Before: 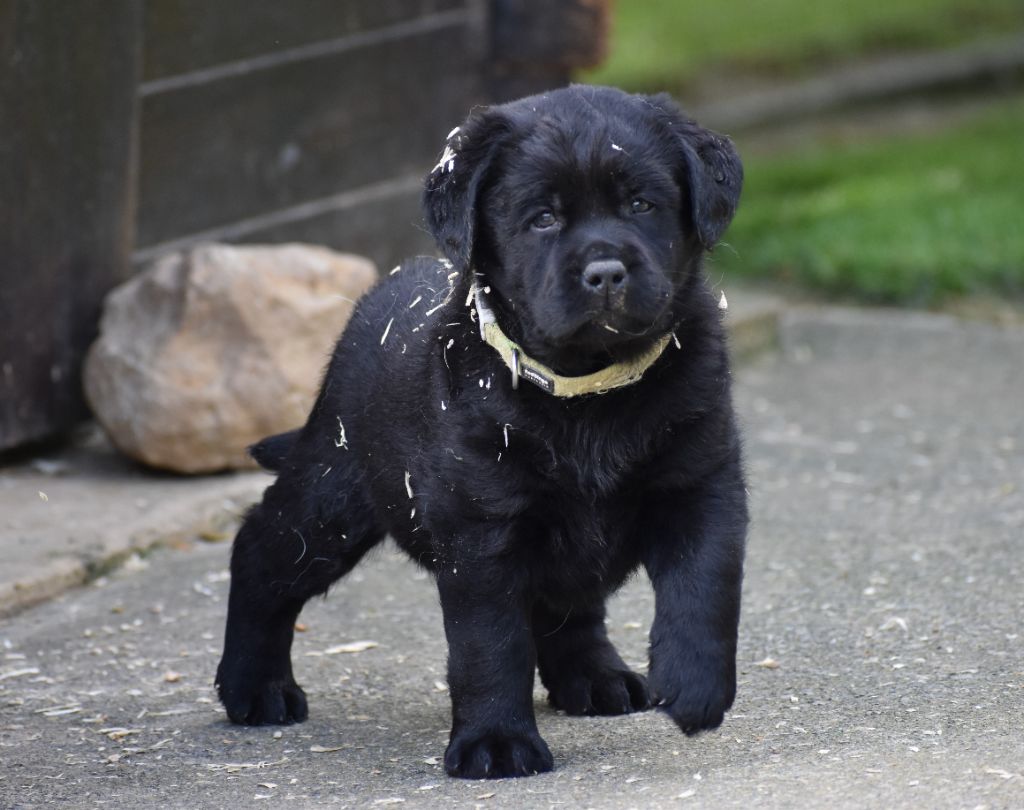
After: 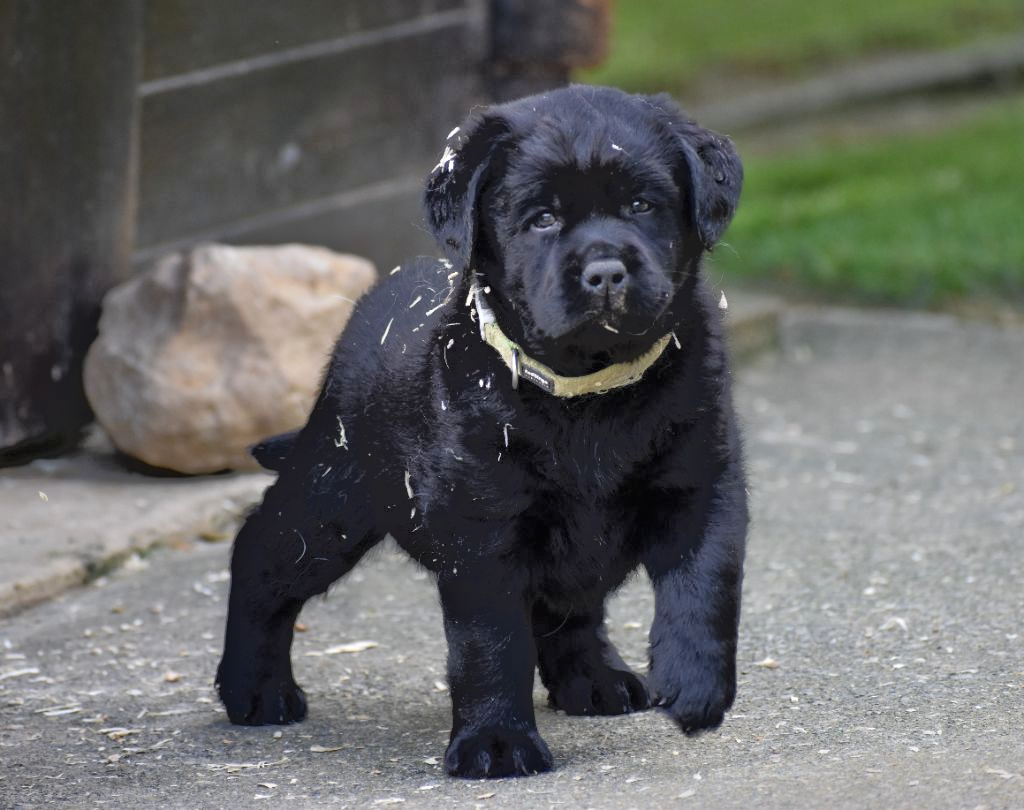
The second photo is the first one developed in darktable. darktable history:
tone equalizer: -7 EV -0.621 EV, -6 EV 0.994 EV, -5 EV -0.488 EV, -4 EV 0.438 EV, -3 EV 0.44 EV, -2 EV 0.126 EV, -1 EV -0.161 EV, +0 EV -0.405 EV
